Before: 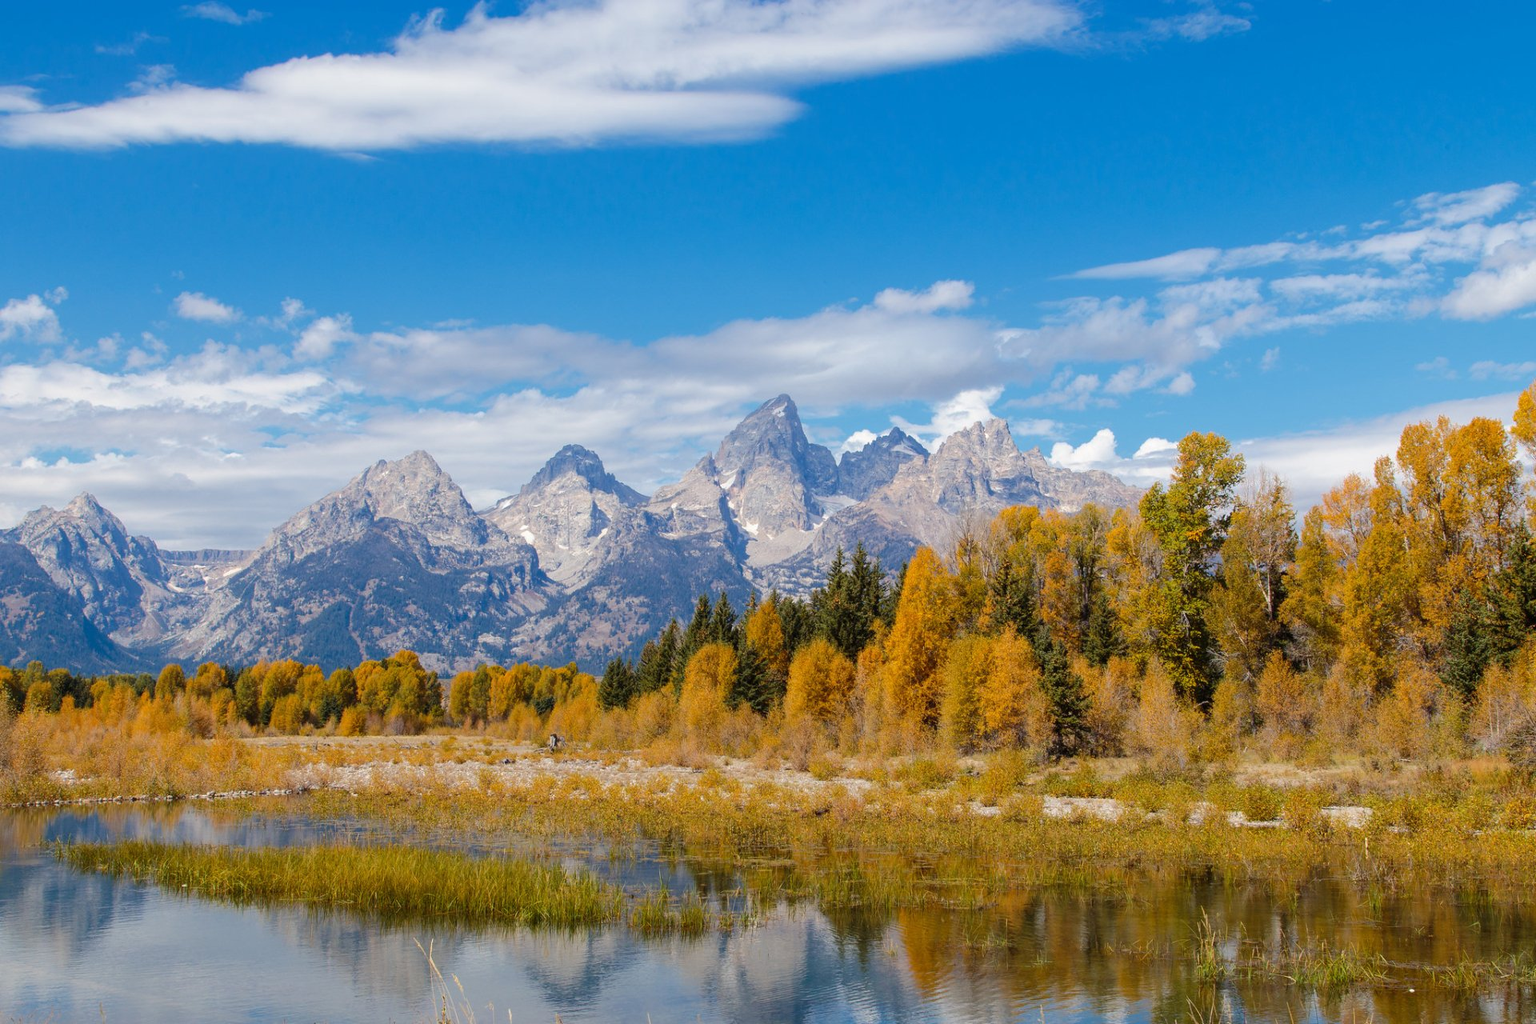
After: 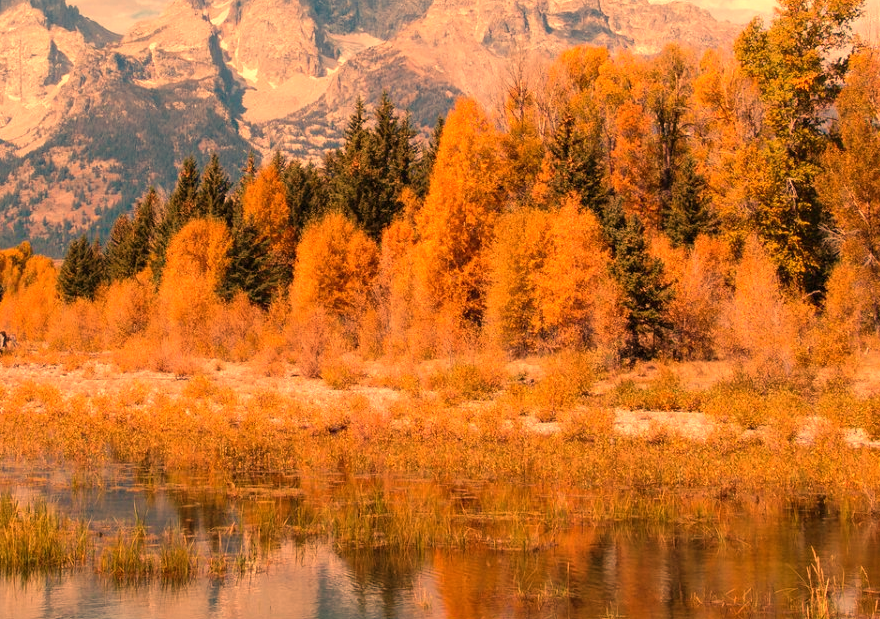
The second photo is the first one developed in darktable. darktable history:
base curve: preserve colors none
crop: left 35.976%, top 45.819%, right 18.162%, bottom 5.807%
white balance: red 1.467, blue 0.684
